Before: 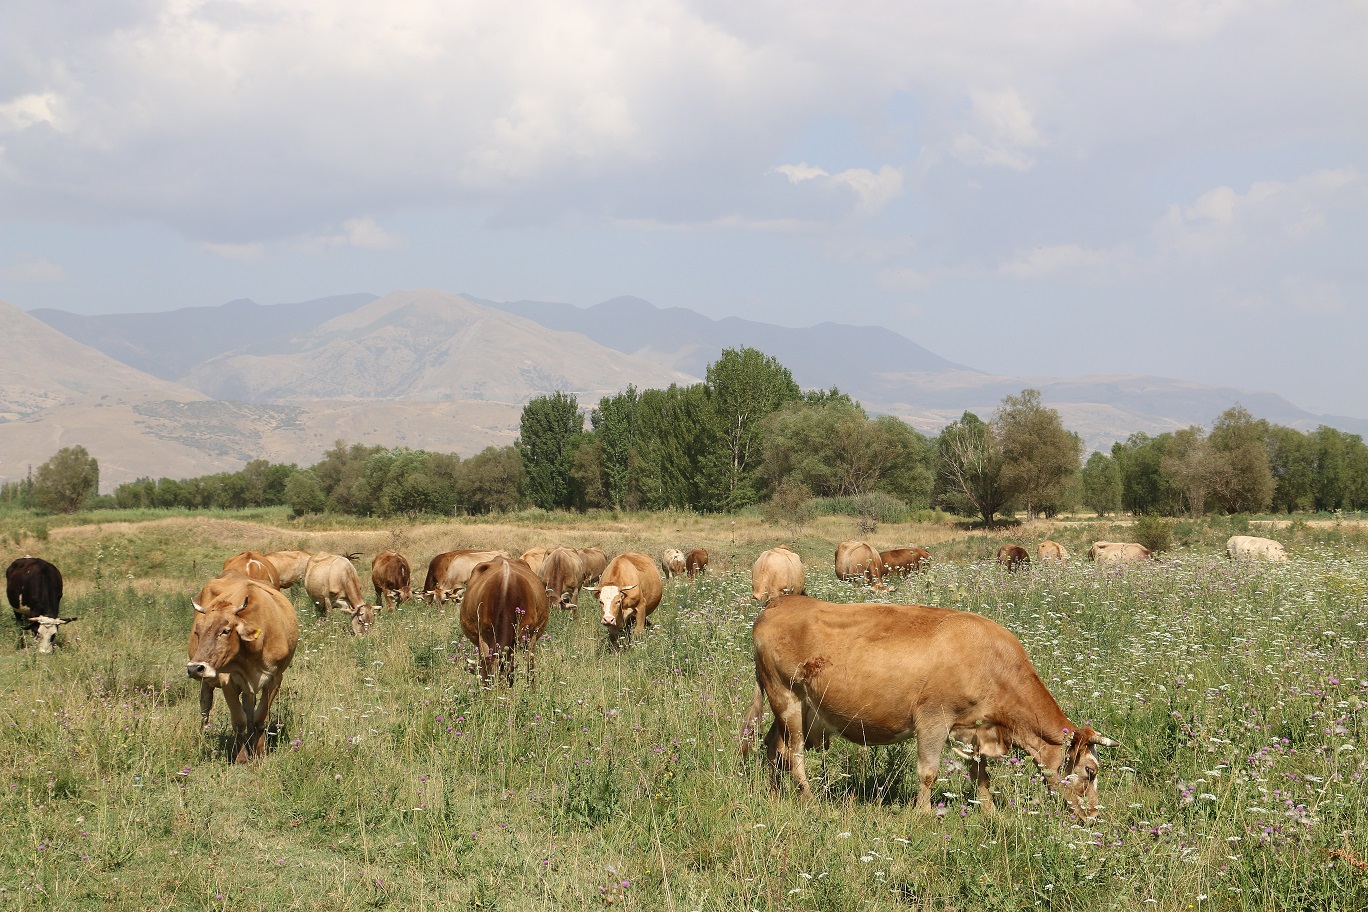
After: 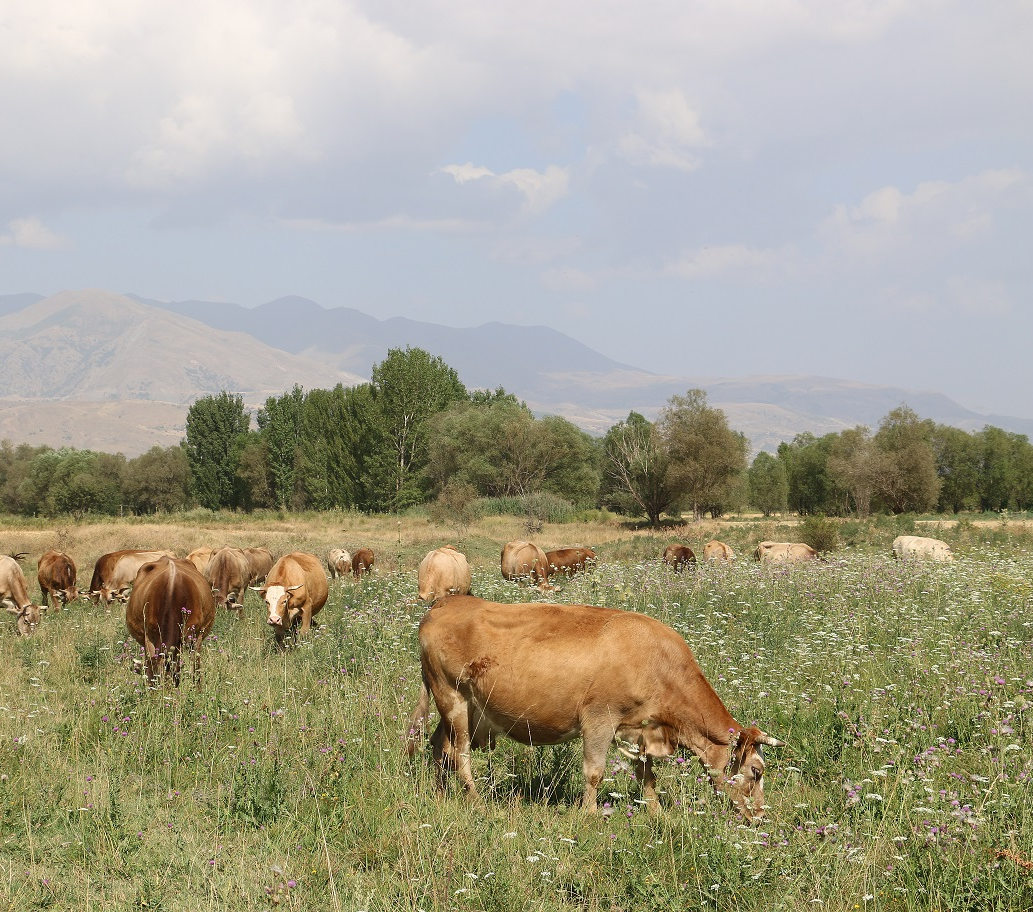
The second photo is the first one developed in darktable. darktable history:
crop and rotate: left 24.477%
